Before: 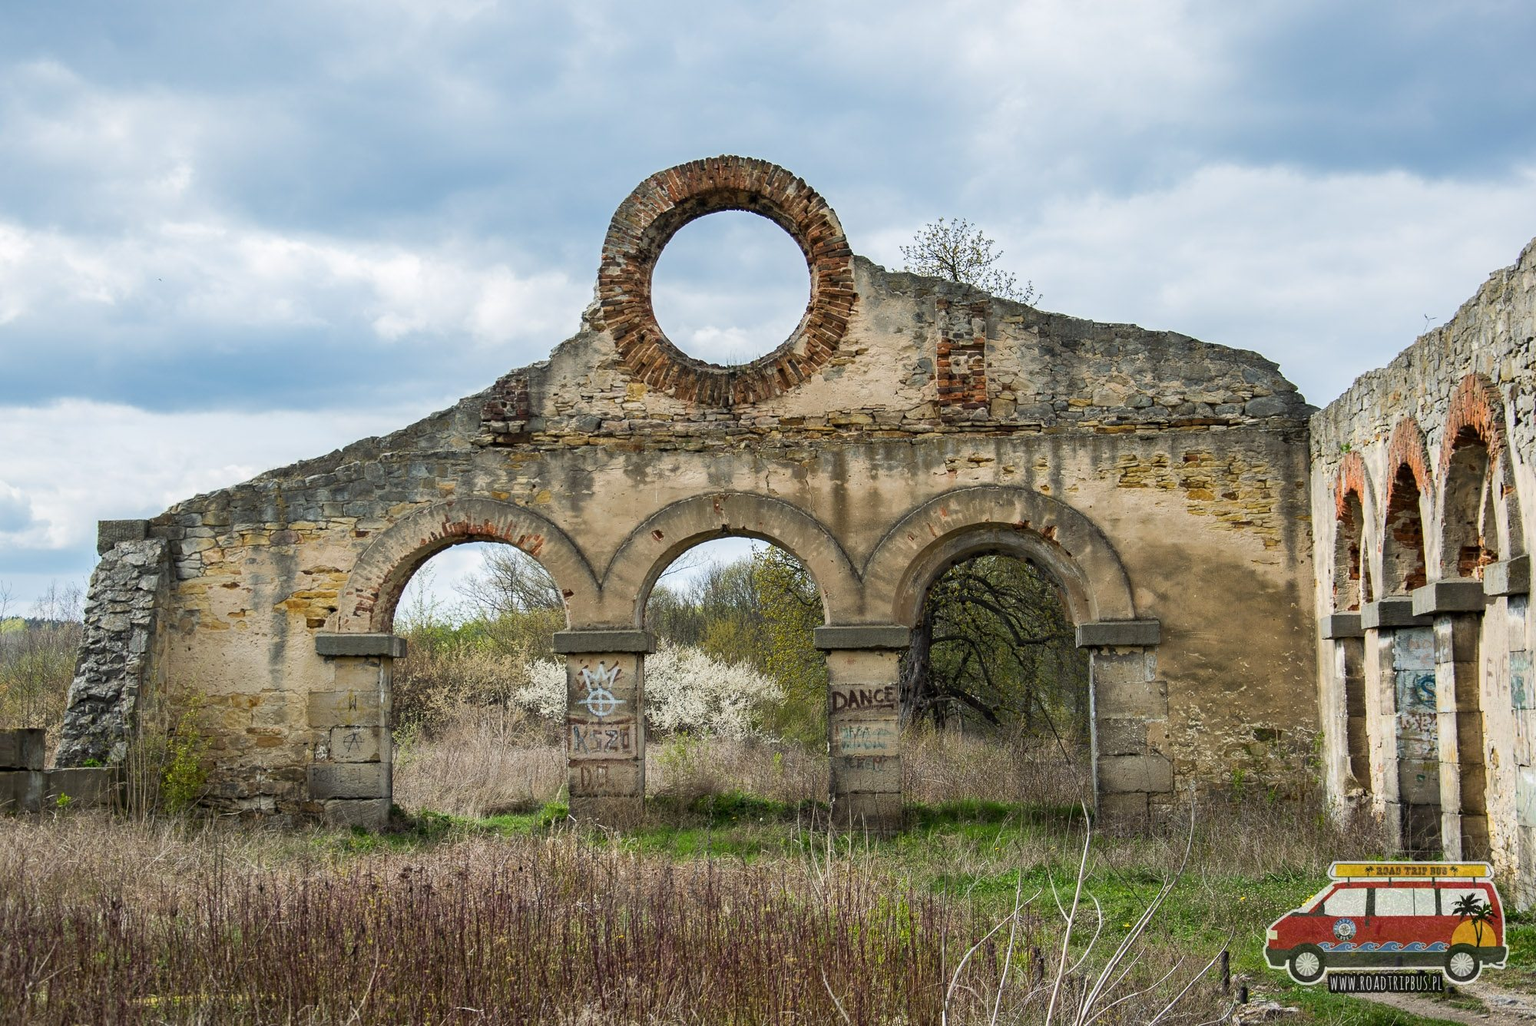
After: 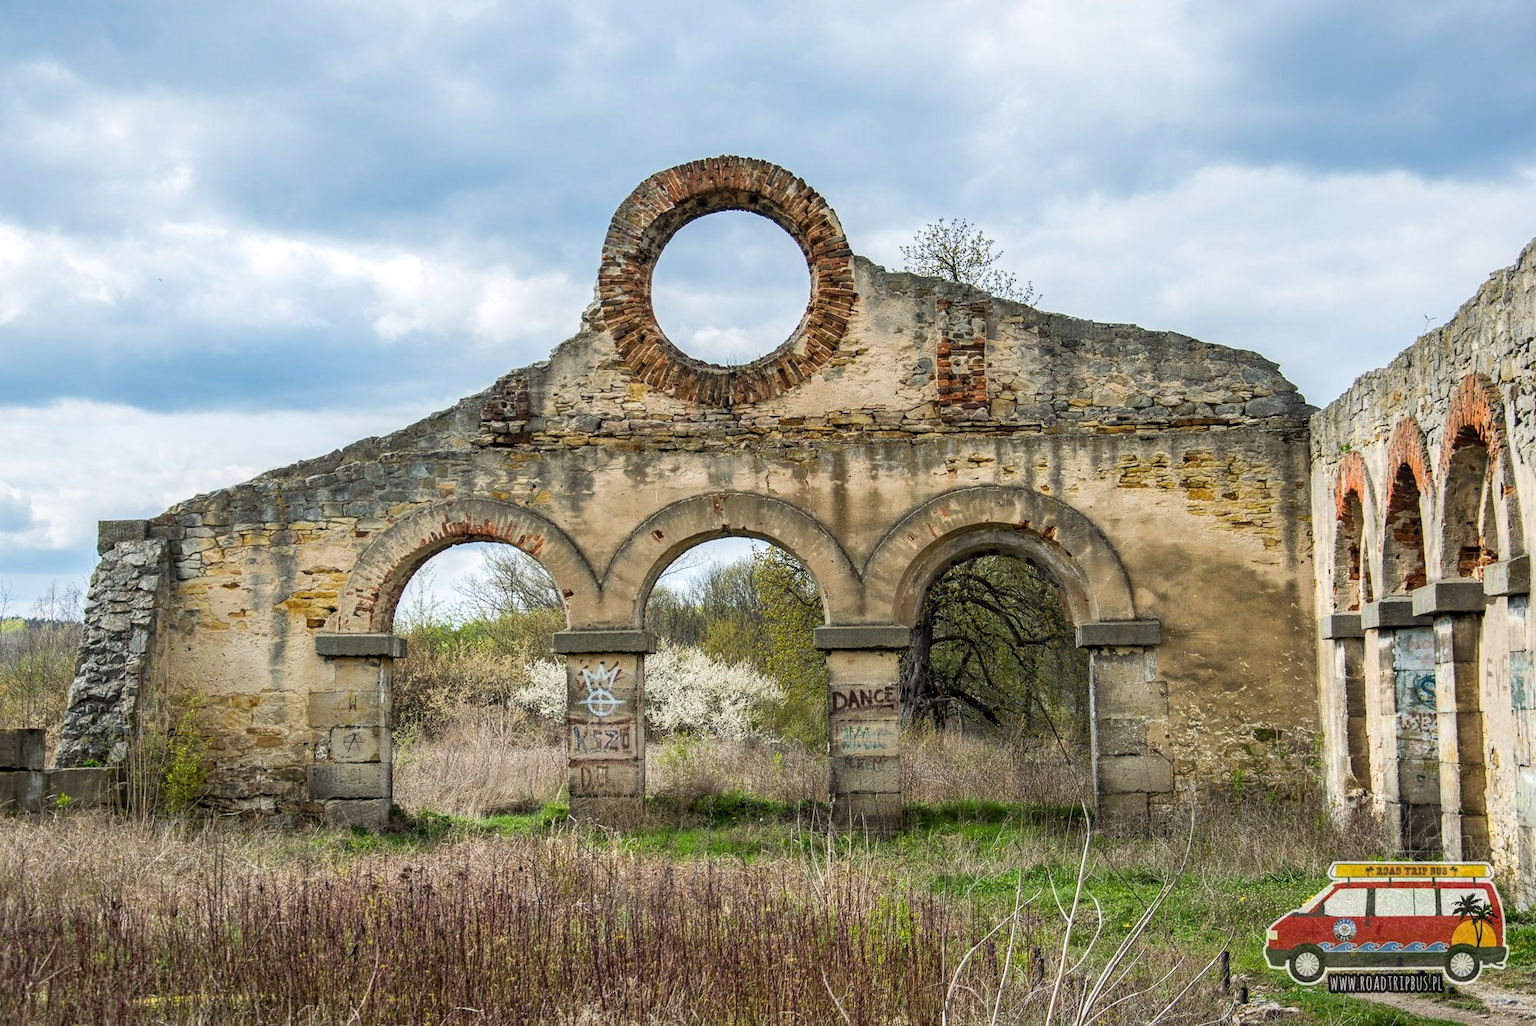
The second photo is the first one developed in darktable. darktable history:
contrast brightness saturation: contrast 0.031, brightness 0.063, saturation 0.123
local contrast: on, module defaults
